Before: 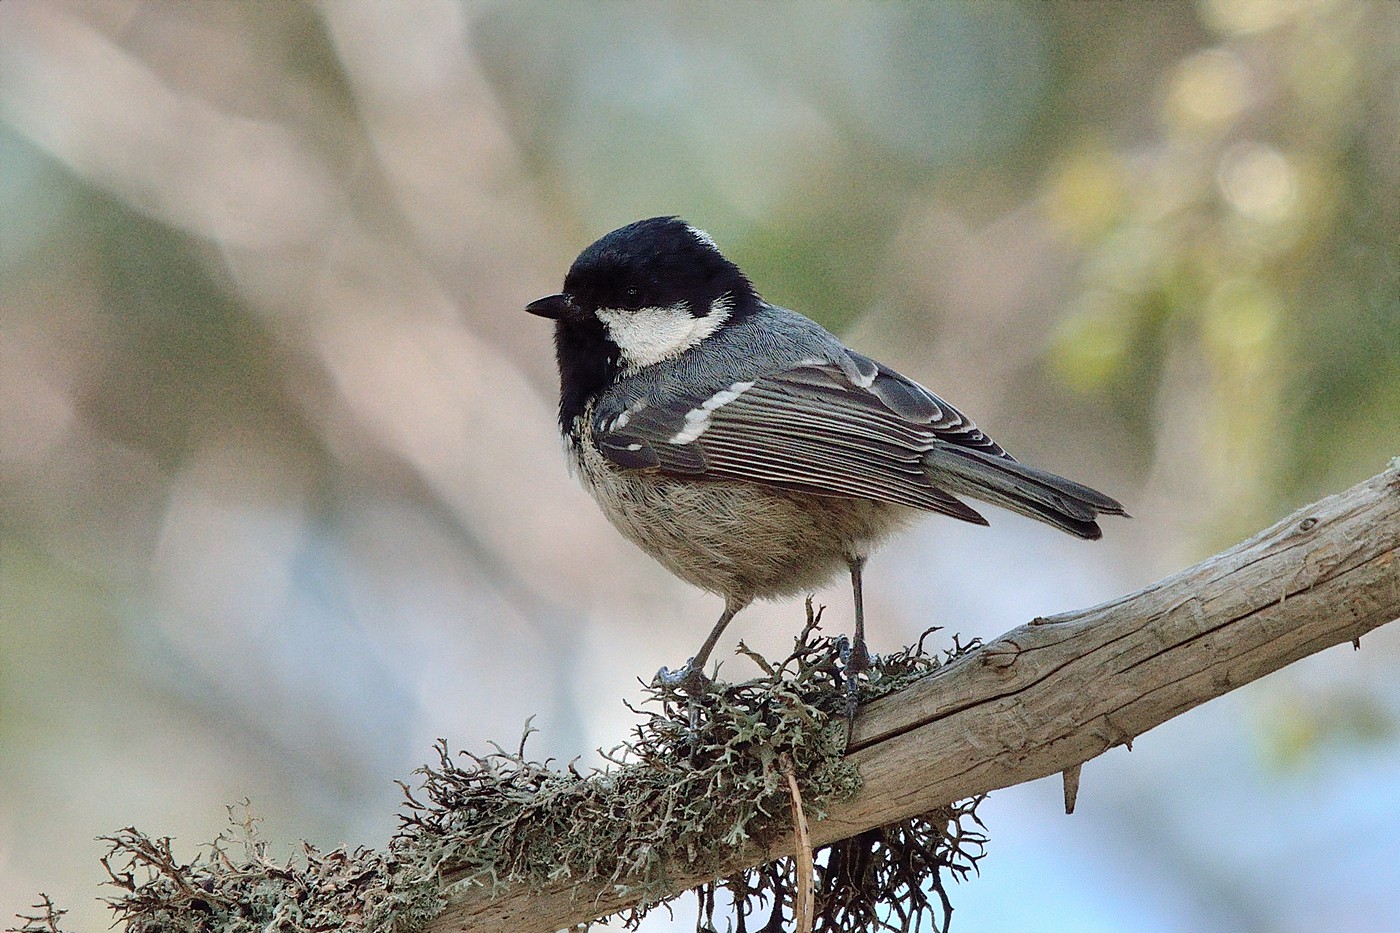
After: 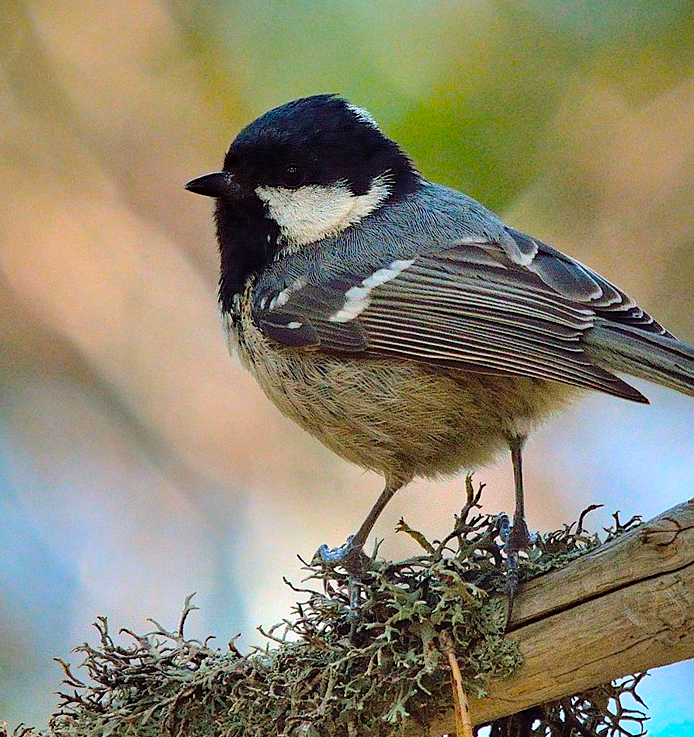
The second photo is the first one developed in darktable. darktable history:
color balance rgb: linear chroma grading › highlights 99.044%, linear chroma grading › global chroma 23.511%, perceptual saturation grading › global saturation 0.204%, global vibrance 14.876%
haze removal: strength 0.301, distance 0.244, compatibility mode true, adaptive false
crop and rotate: angle 0.025°, left 24.308%, top 13.157%, right 26.036%, bottom 7.7%
